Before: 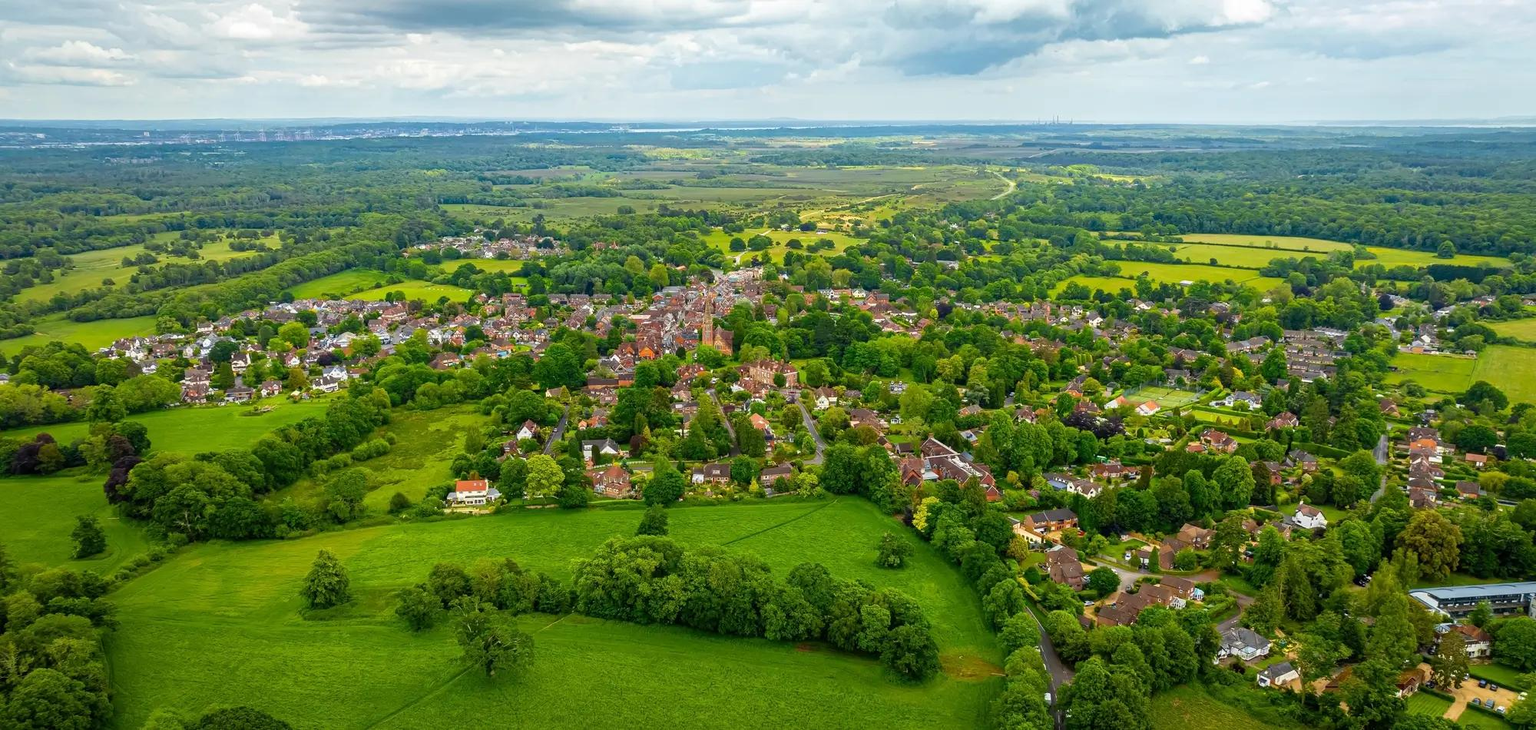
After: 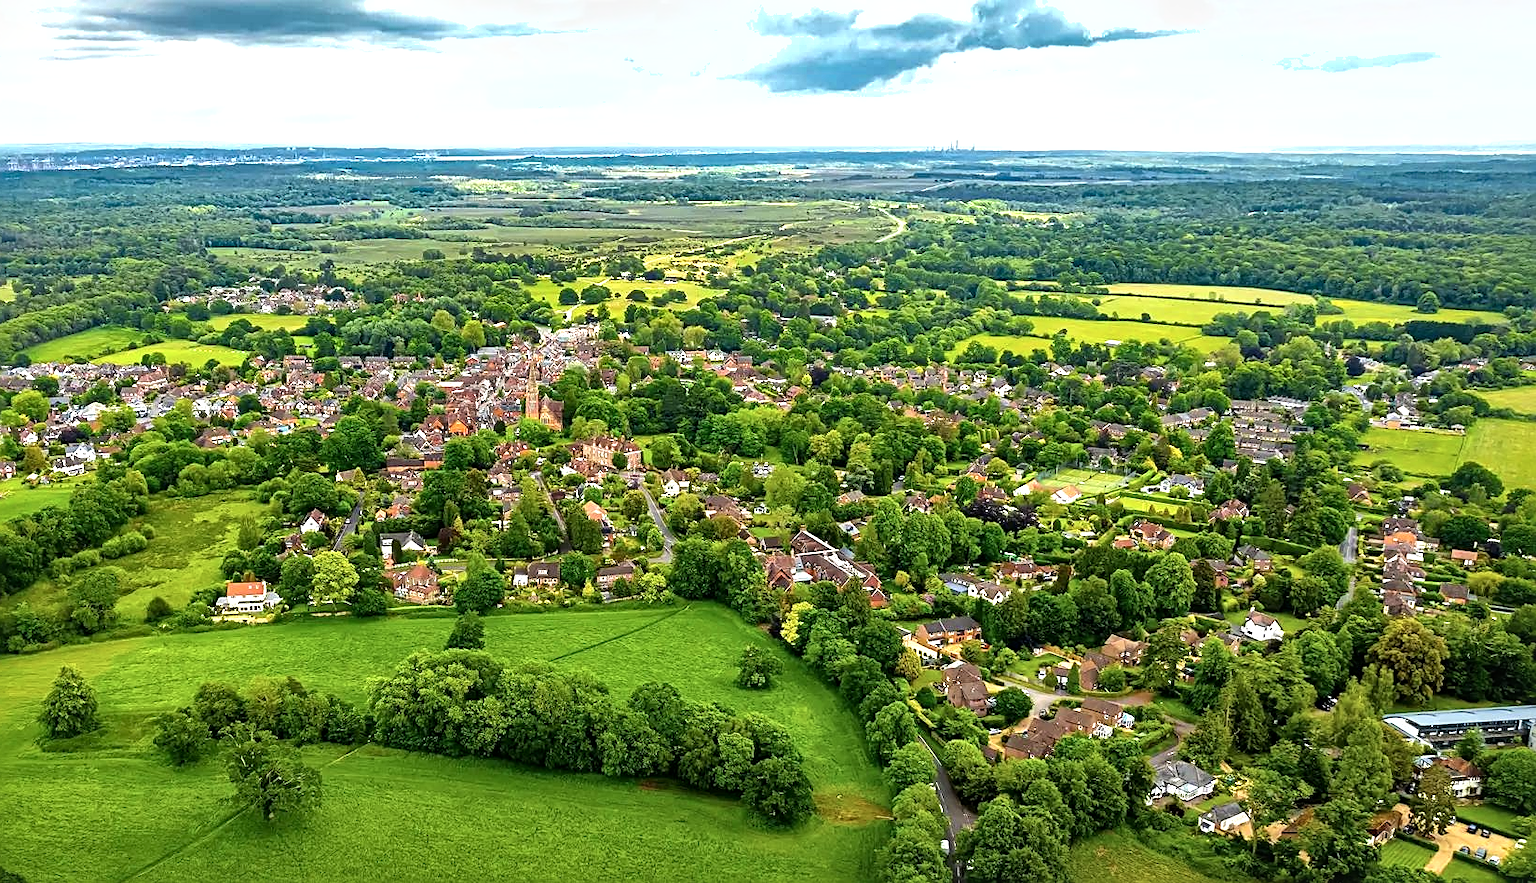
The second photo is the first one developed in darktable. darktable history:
exposure: exposure 0.127 EV, compensate highlight preservation false
crop: left 17.505%, bottom 0.049%
local contrast: mode bilateral grid, contrast 20, coarseness 49, detail 147%, midtone range 0.2
tone equalizer: -8 EV -0.729 EV, -7 EV -0.684 EV, -6 EV -0.591 EV, -5 EV -0.411 EV, -3 EV 0.379 EV, -2 EV 0.6 EV, -1 EV 0.701 EV, +0 EV 0.765 EV
sharpen: on, module defaults
shadows and highlights: soften with gaussian
contrast brightness saturation: contrast -0.084, brightness -0.04, saturation -0.106
